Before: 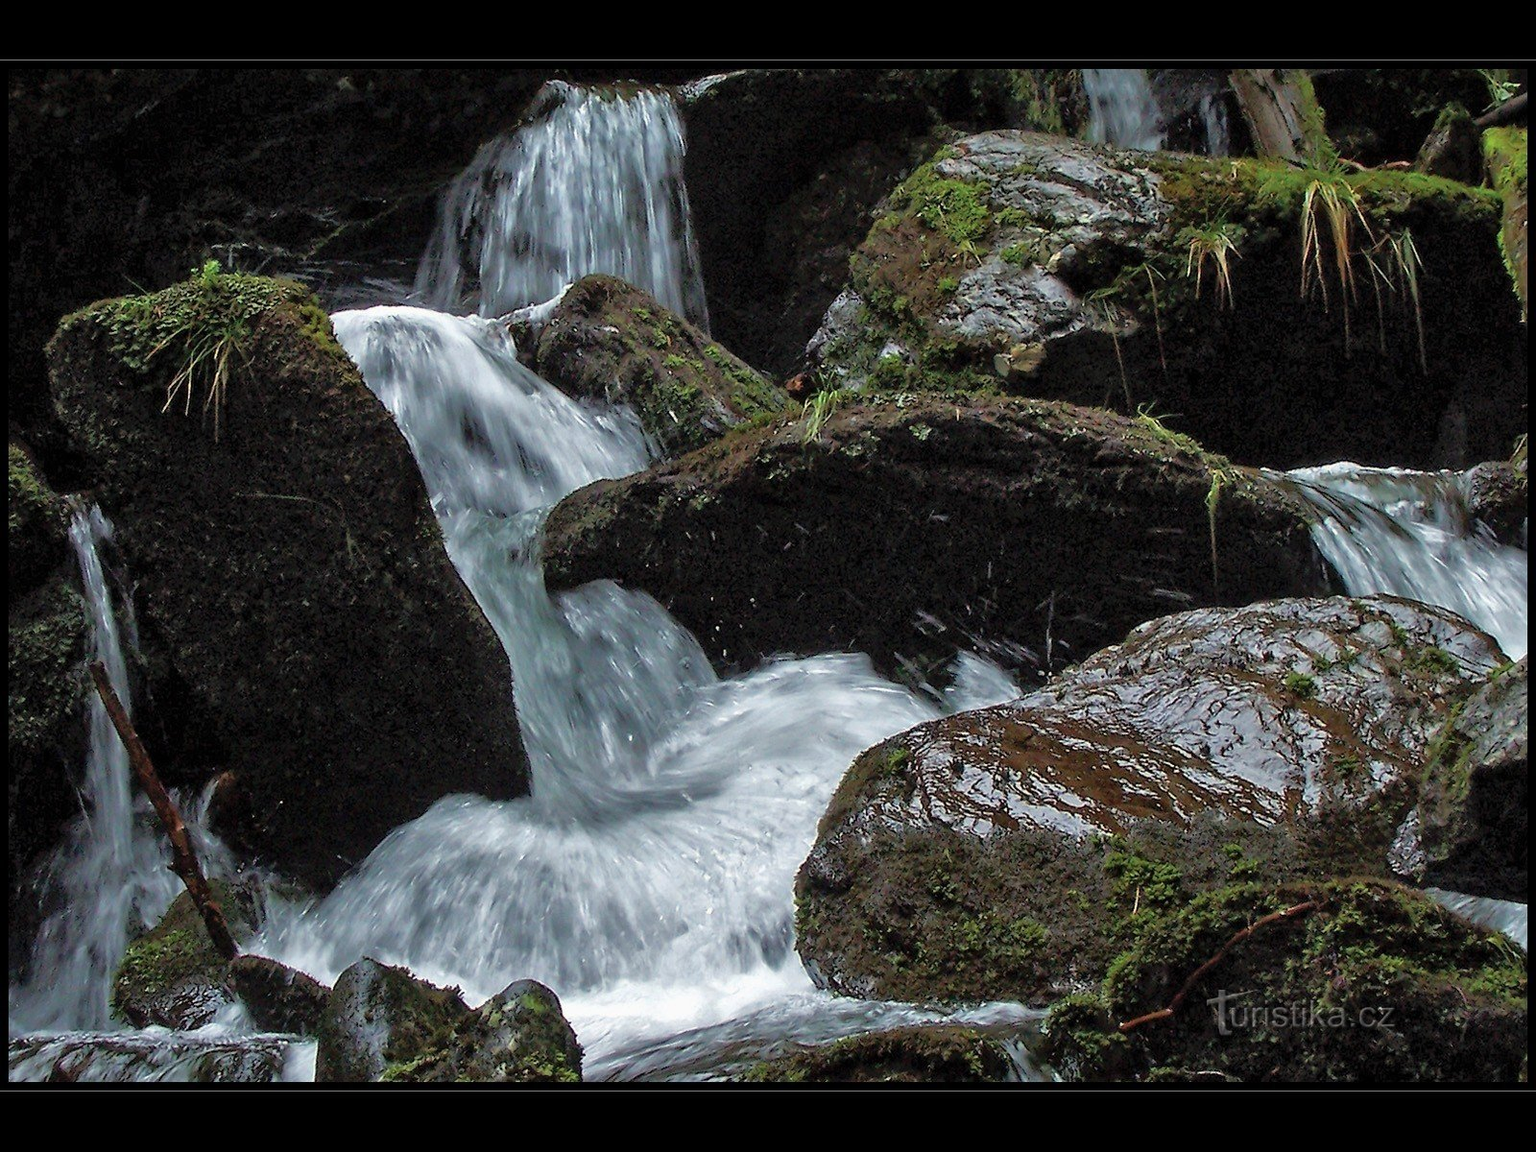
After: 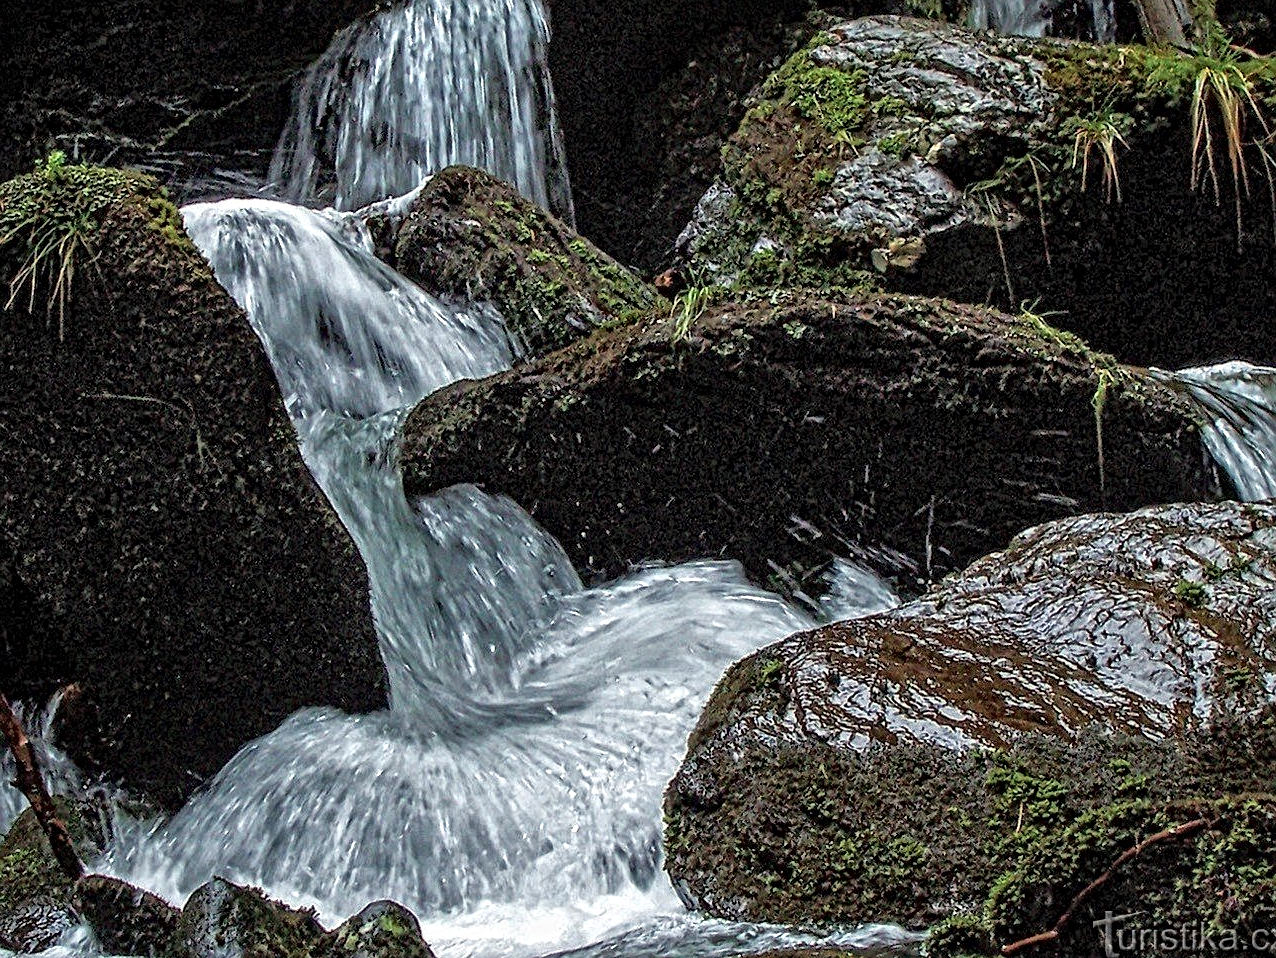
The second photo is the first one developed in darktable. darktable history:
local contrast: mode bilateral grid, contrast 20, coarseness 4, detail 299%, midtone range 0.2
crop and rotate: left 10.261%, top 10.014%, right 9.952%, bottom 10.08%
